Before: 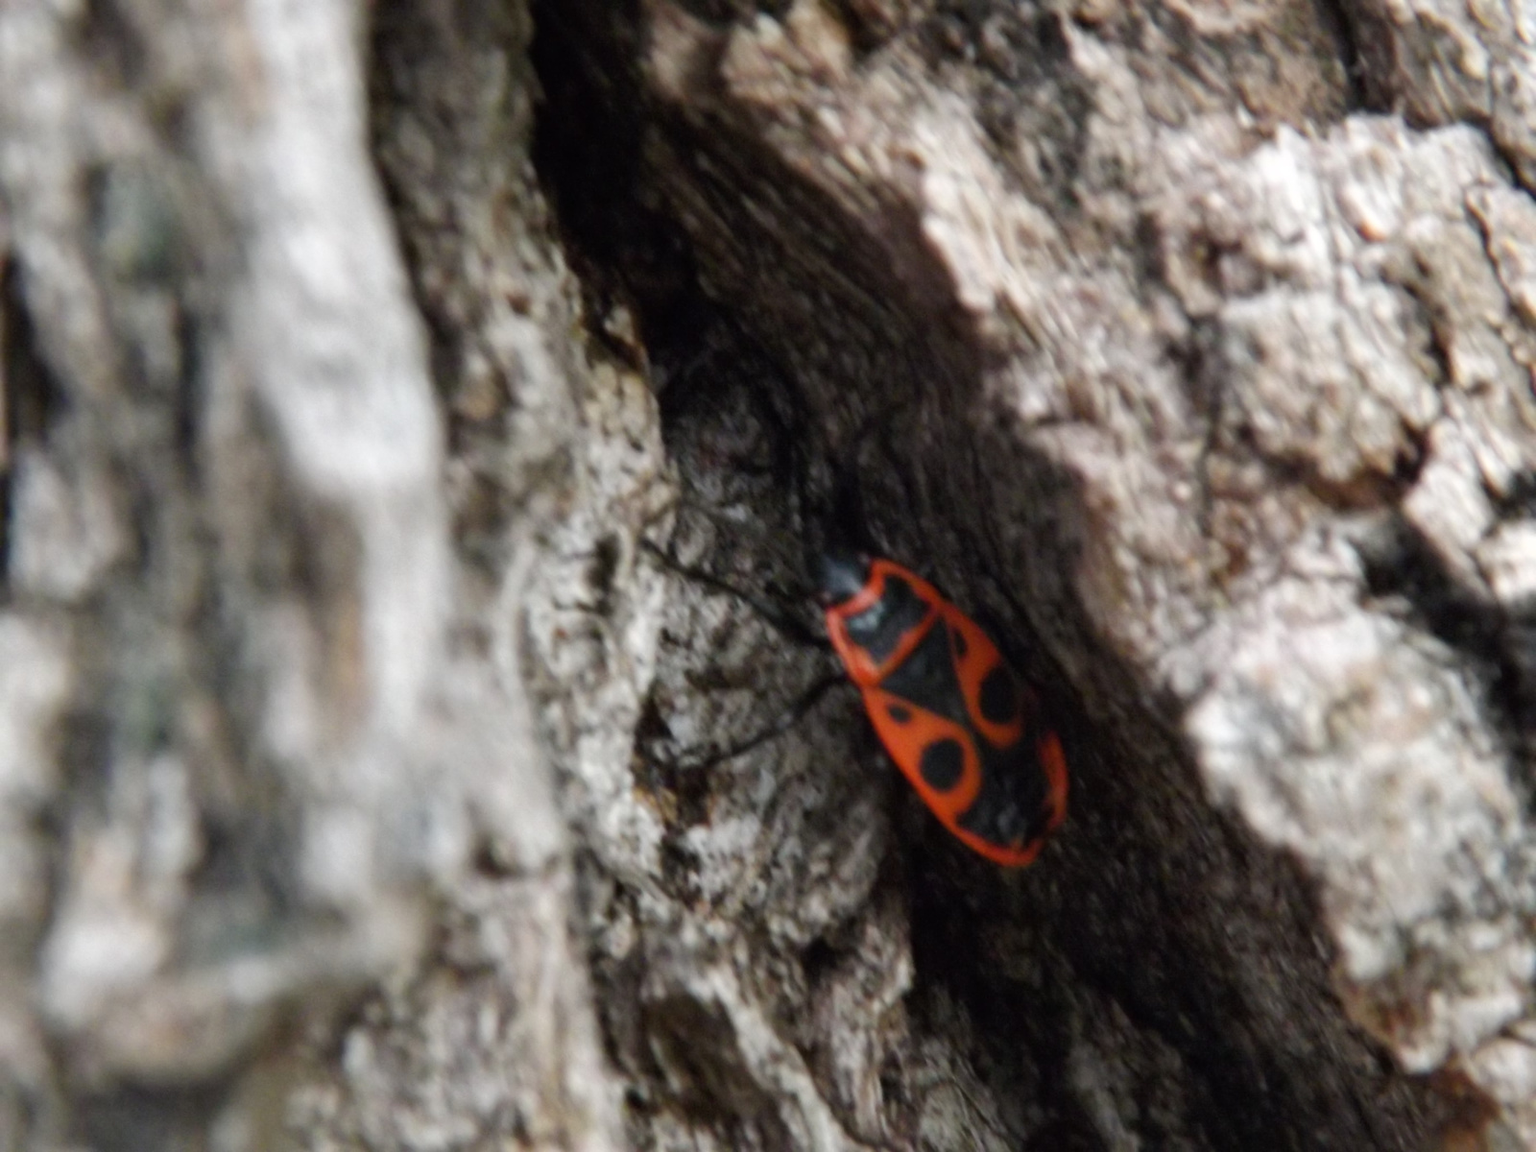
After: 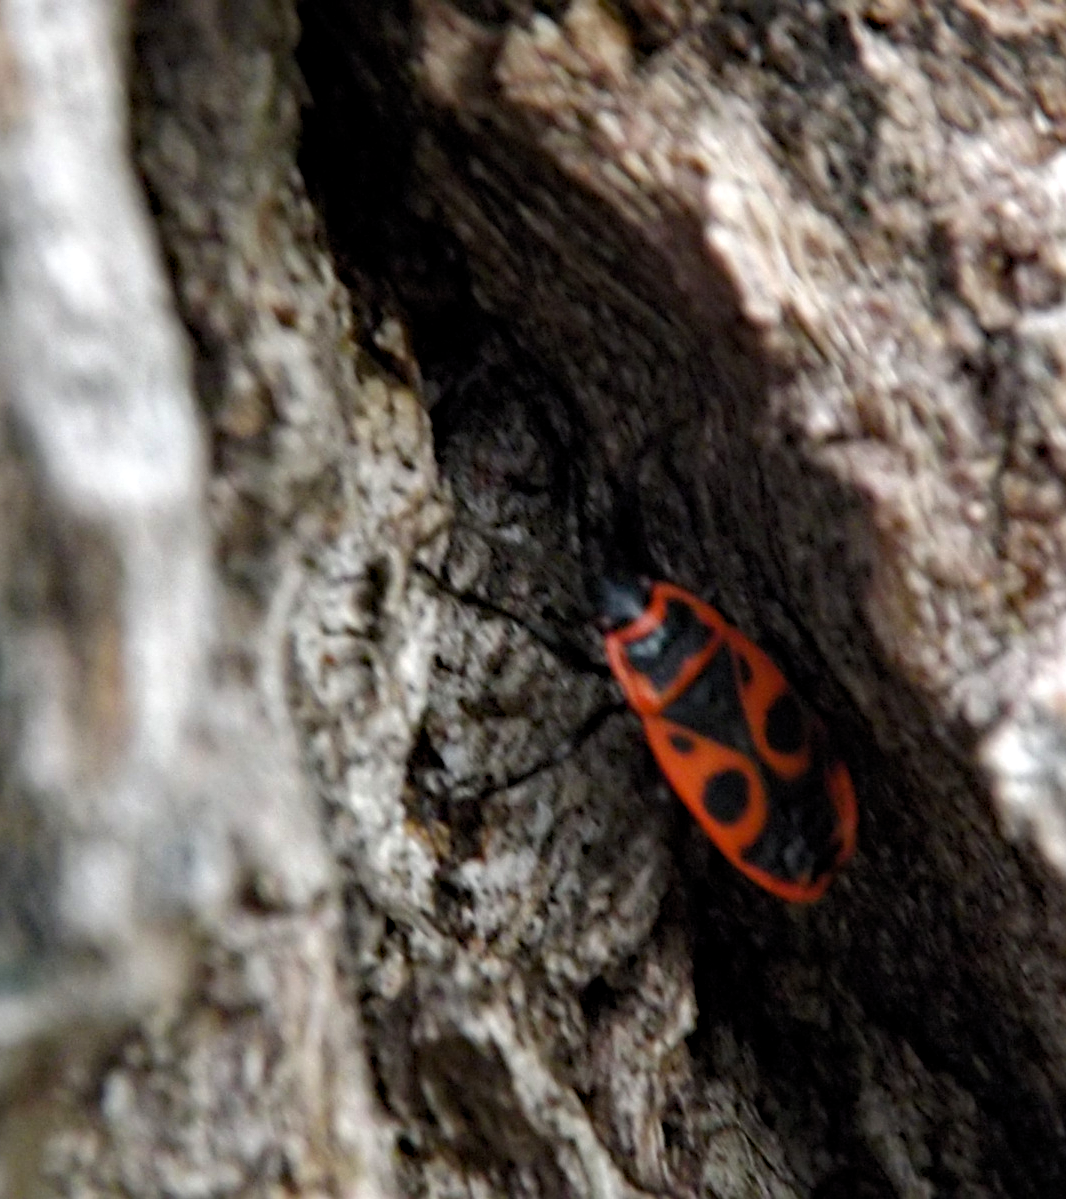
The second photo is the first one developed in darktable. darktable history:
levels: levels [0.016, 0.492, 0.969]
crop and rotate: left 15.973%, right 17.346%
haze removal: strength 0.303, distance 0.25, compatibility mode true, adaptive false
sharpen: on, module defaults
